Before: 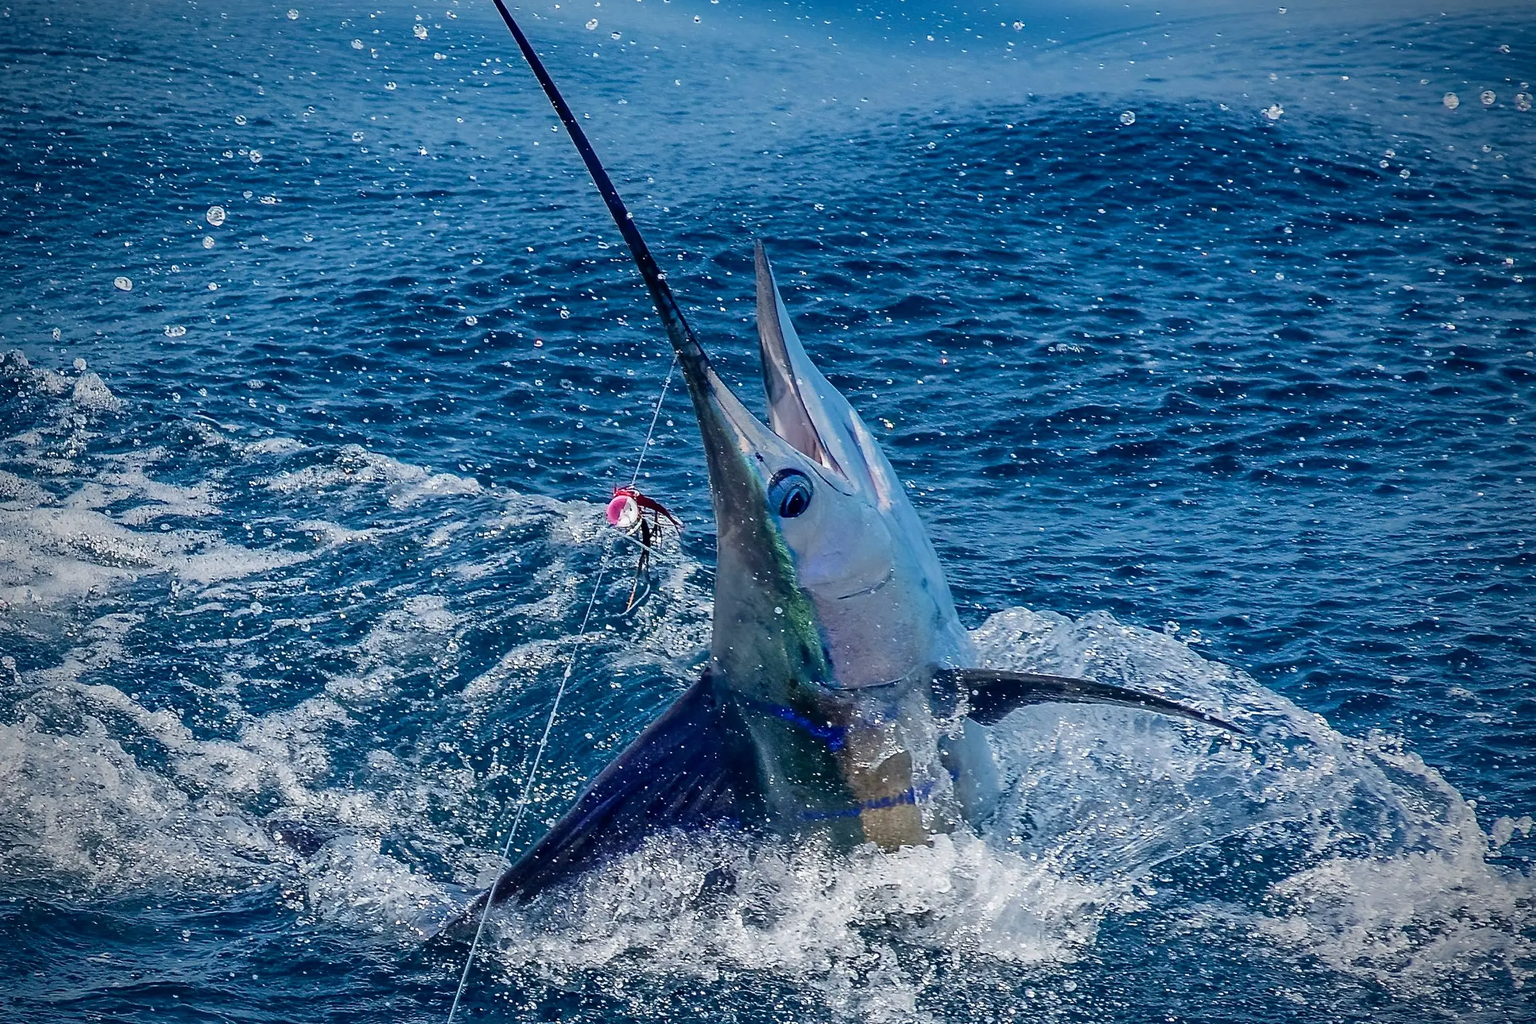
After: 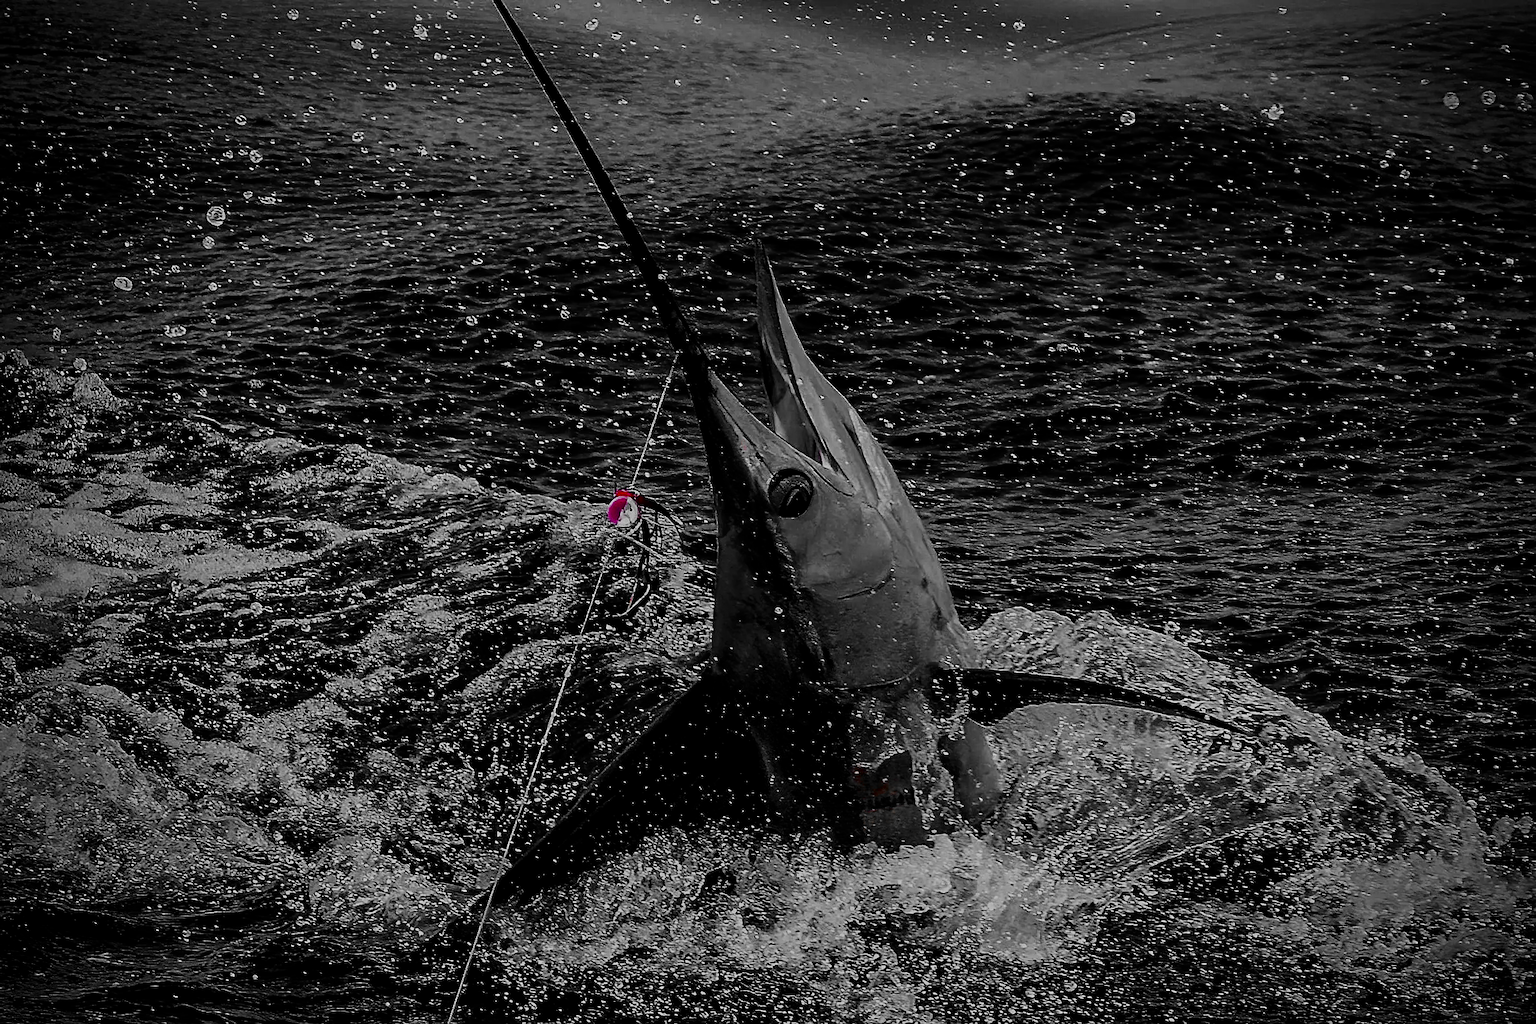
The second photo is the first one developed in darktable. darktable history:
color zones: curves: ch0 [(0, 0.352) (0.143, 0.407) (0.286, 0.386) (0.429, 0.431) (0.571, 0.829) (0.714, 0.853) (0.857, 0.833) (1, 0.352)]; ch1 [(0, 0.604) (0.072, 0.726) (0.096, 0.608) (0.205, 0.007) (0.571, -0.006) (0.839, -0.013) (0.857, -0.012) (1, 0.604)]
contrast brightness saturation: brightness -0.994, saturation 0.986
filmic rgb: black relative exposure -5.08 EV, white relative exposure 3.98 EV, hardness 2.89, contrast 1.297, highlights saturation mix -28.9%
sharpen: radius 1.289, amount 0.295, threshold 0.164
